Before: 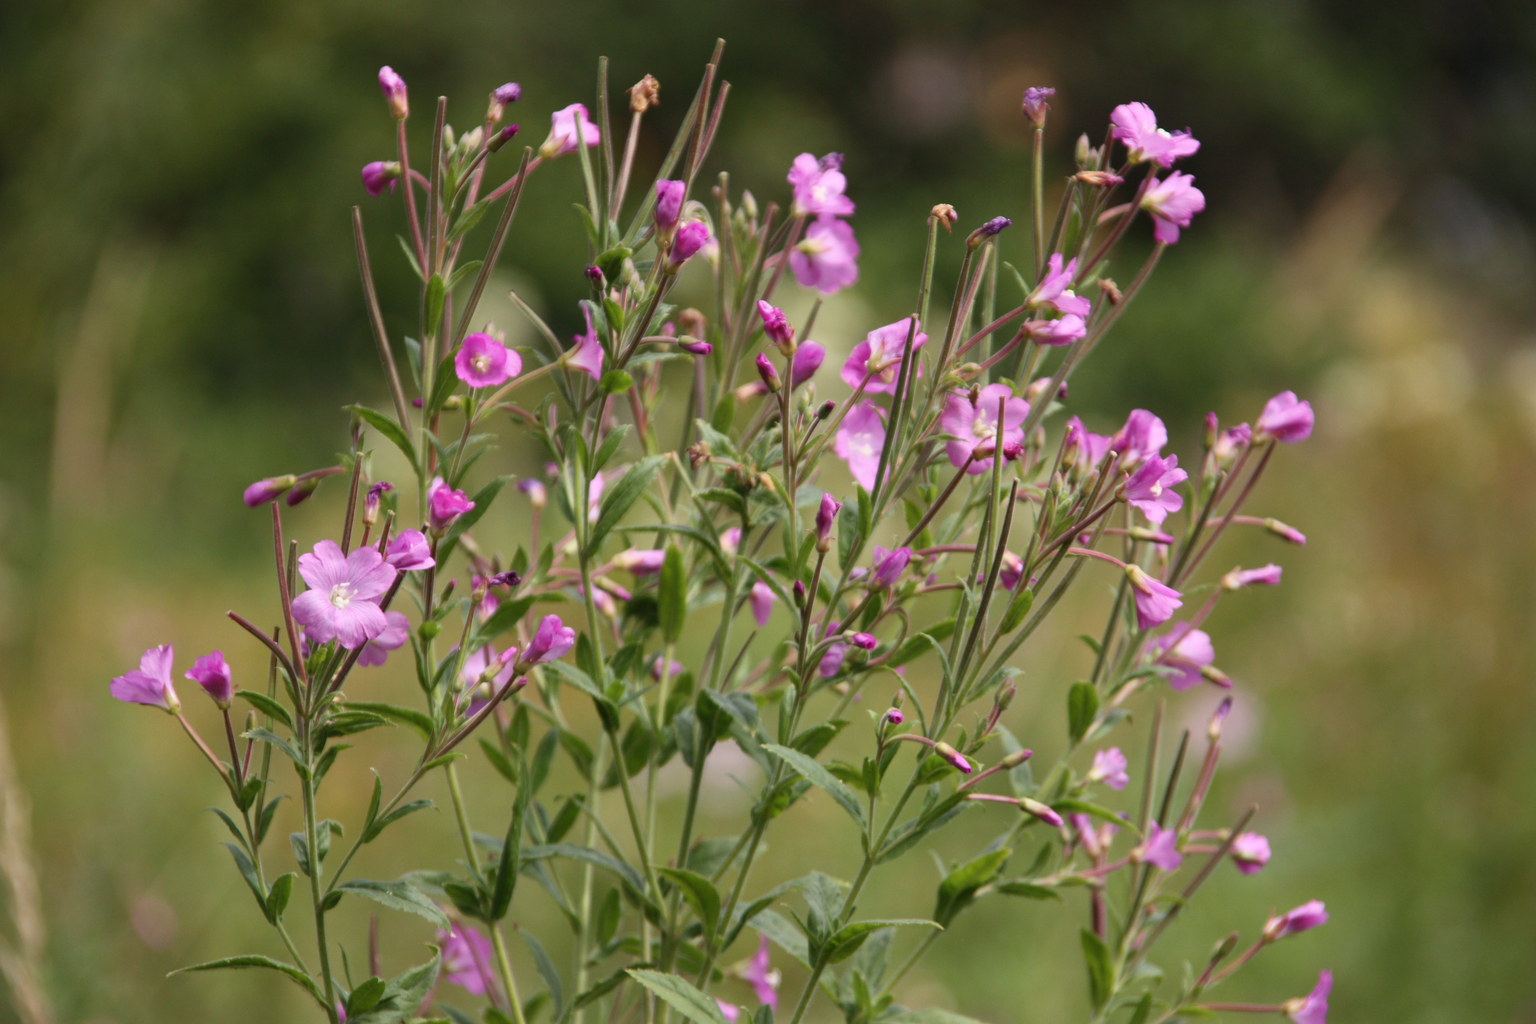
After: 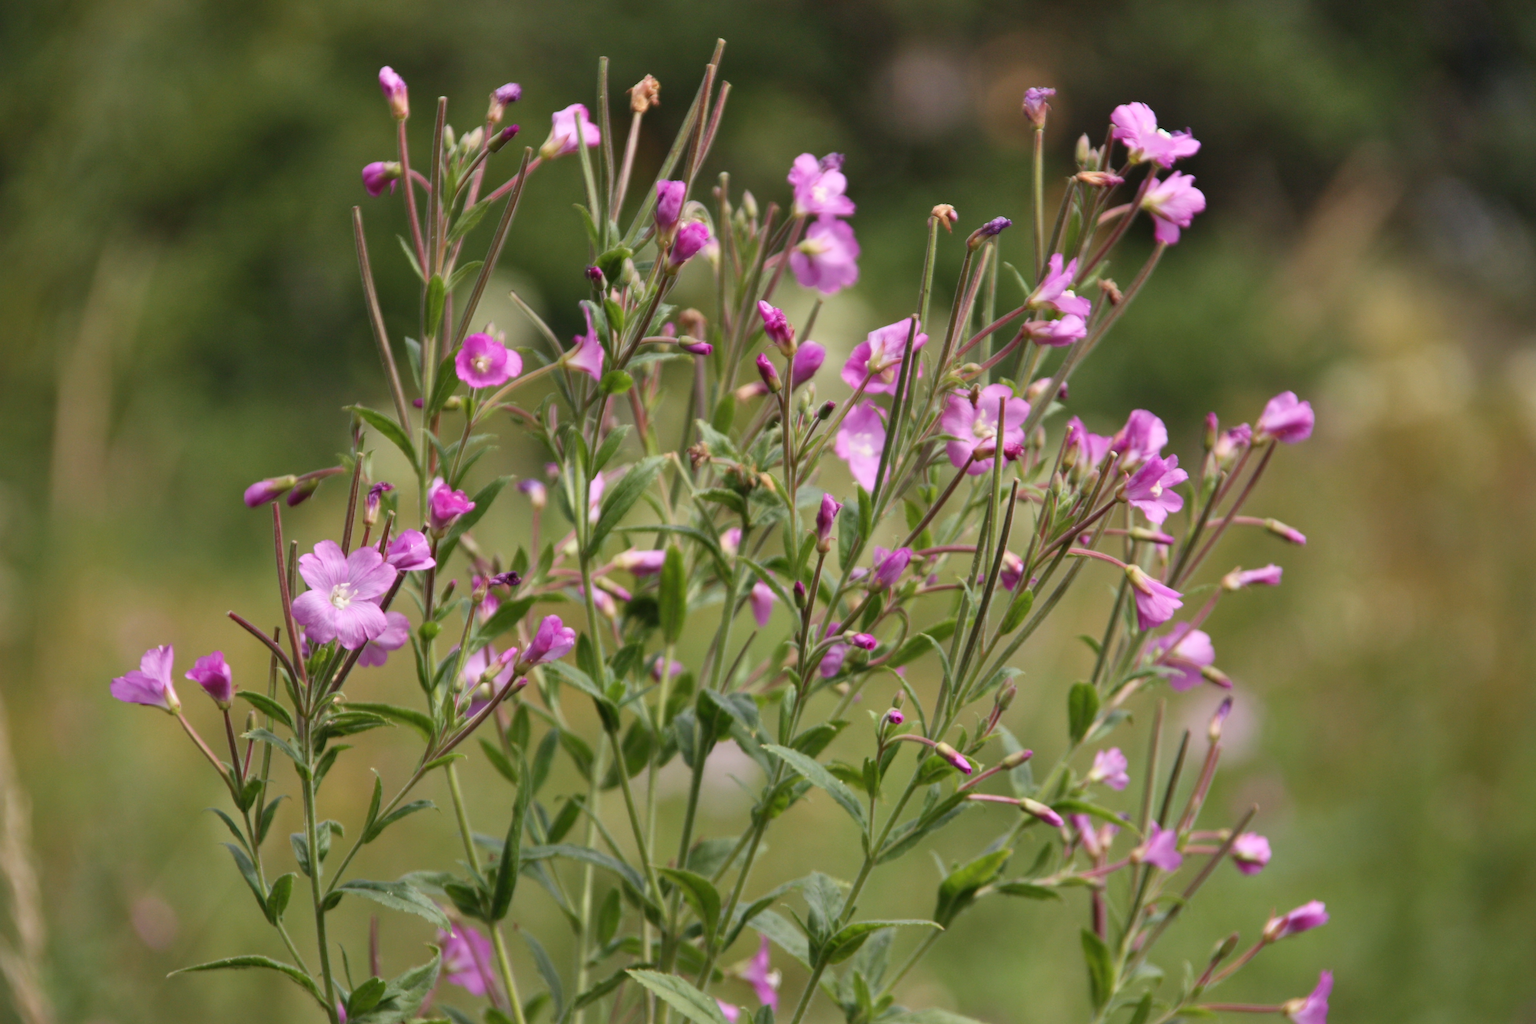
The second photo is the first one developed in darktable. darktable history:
shadows and highlights: shadows 48.35, highlights -40.93, soften with gaussian
